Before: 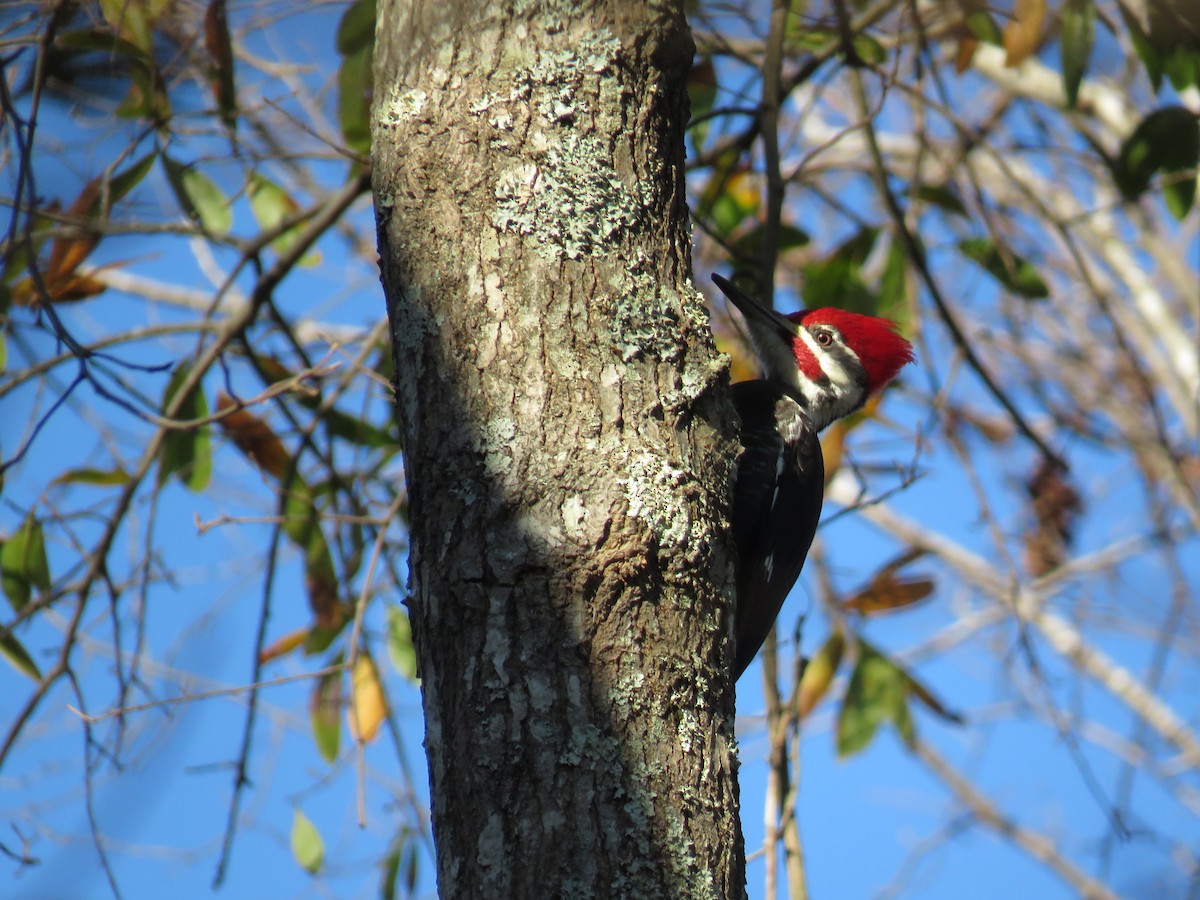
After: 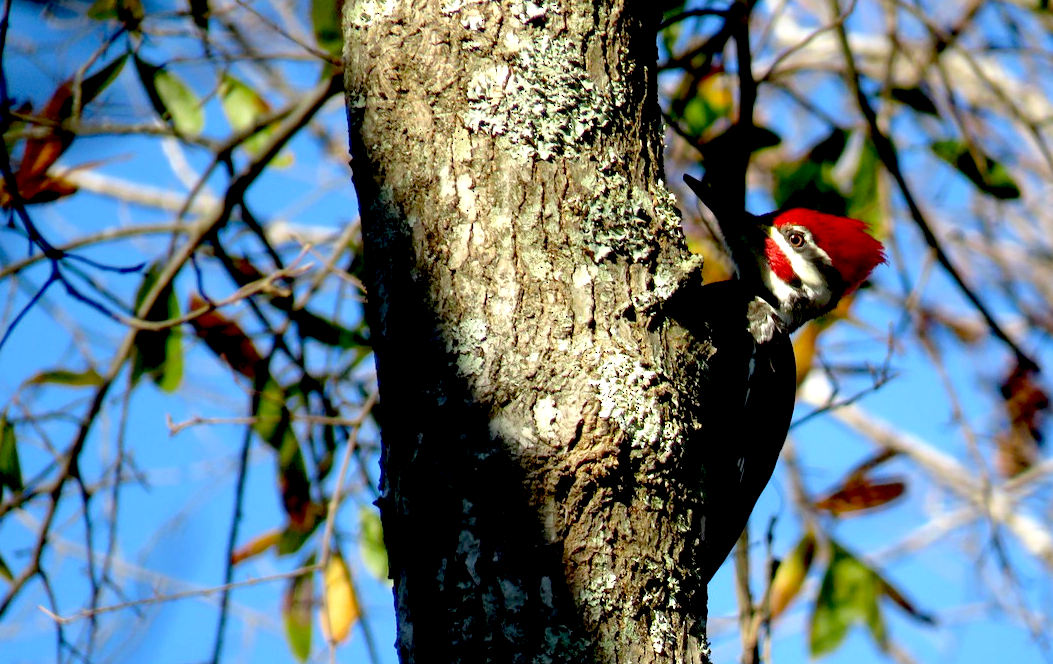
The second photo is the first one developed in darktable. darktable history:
exposure: black level correction 0.039, exposure 0.5 EV, compensate exposure bias true, compensate highlight preservation false
crop and rotate: left 2.417%, top 11.027%, right 9.794%, bottom 15.185%
